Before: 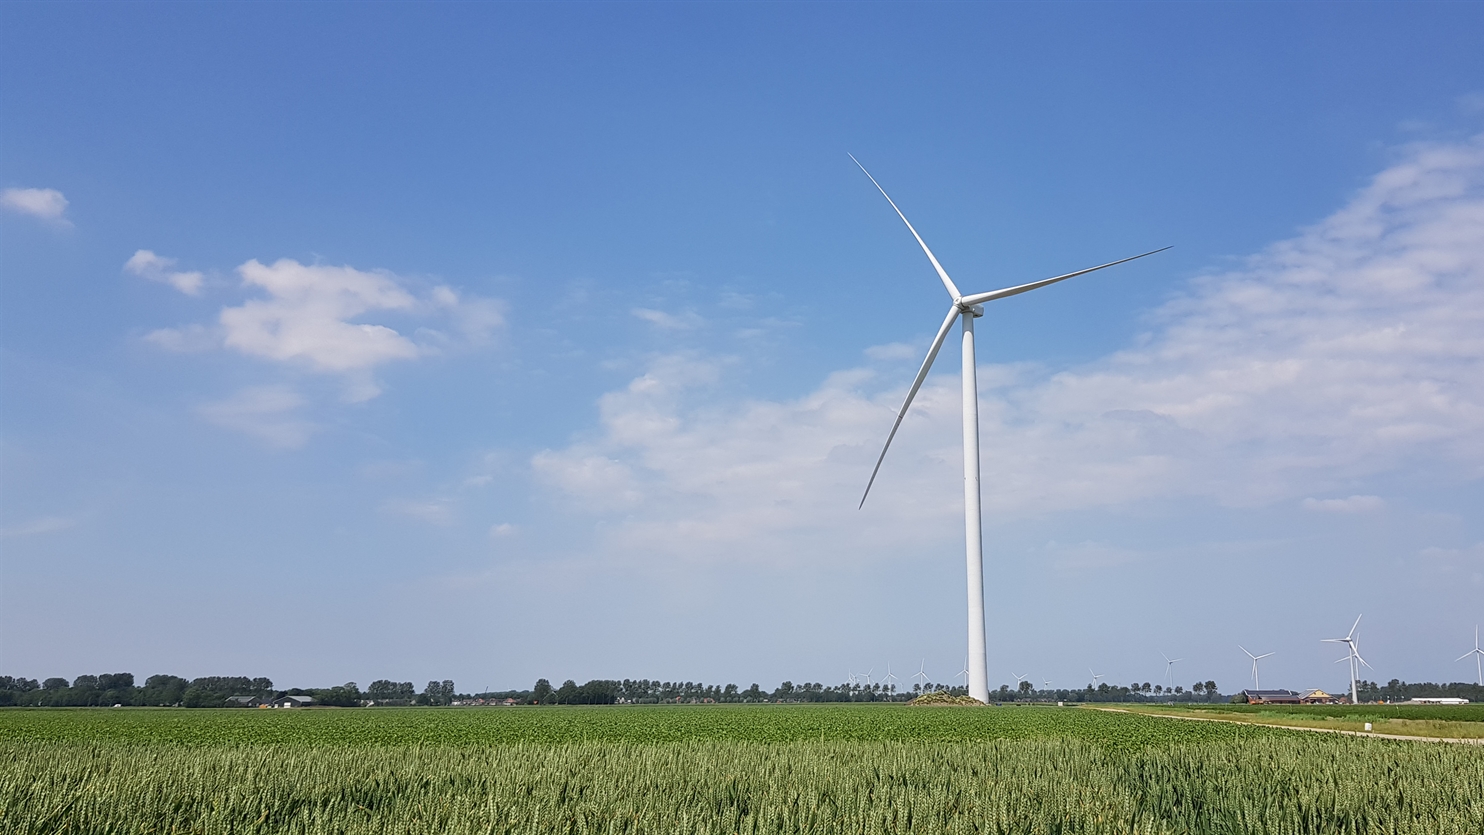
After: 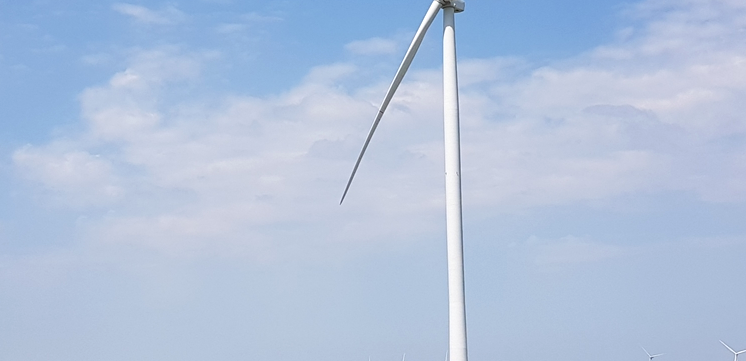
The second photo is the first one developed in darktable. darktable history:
exposure: black level correction 0.002, exposure 0.15 EV, compensate highlight preservation false
crop: left 35.03%, top 36.625%, right 14.663%, bottom 20.057%
shadows and highlights: shadows -10, white point adjustment 1.5, highlights 10
